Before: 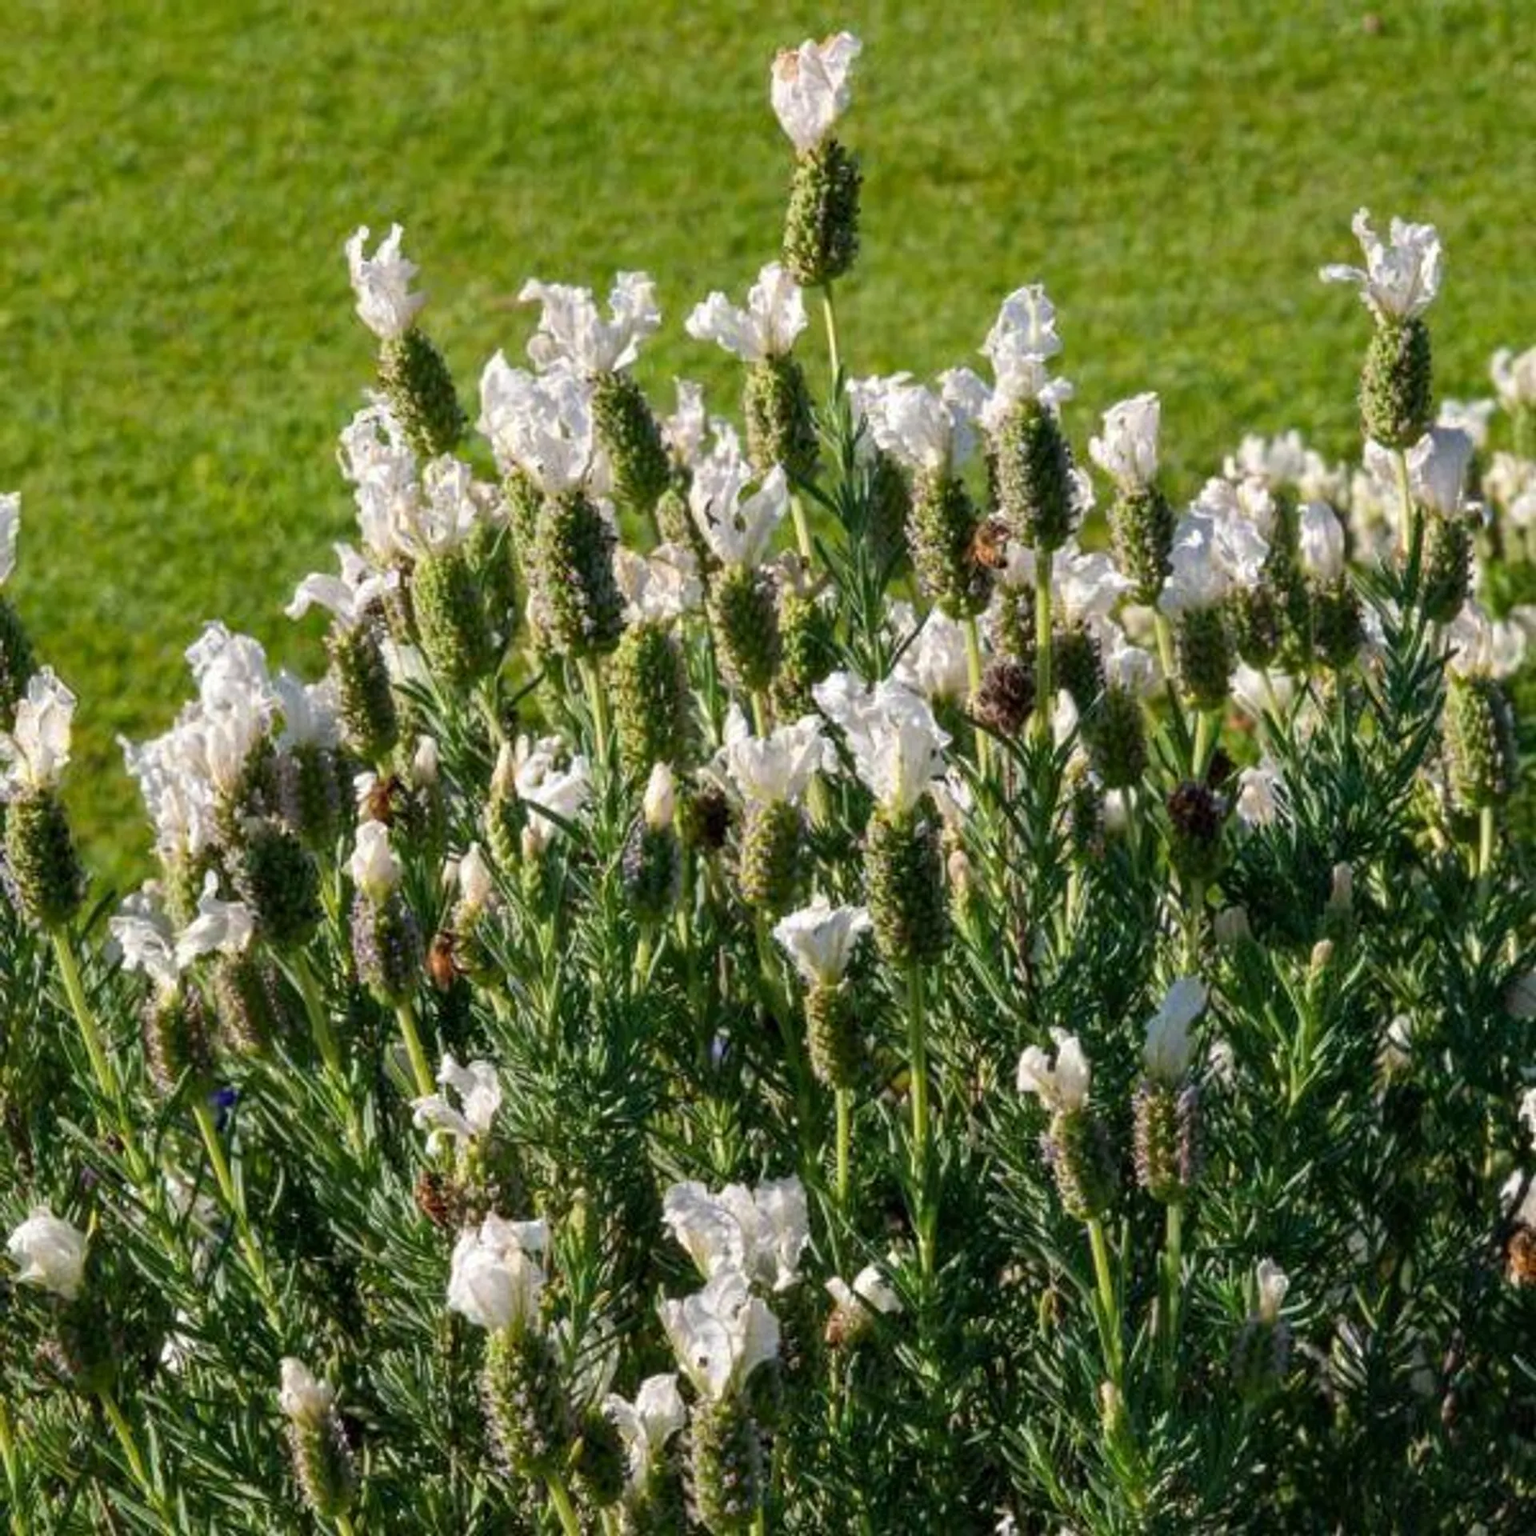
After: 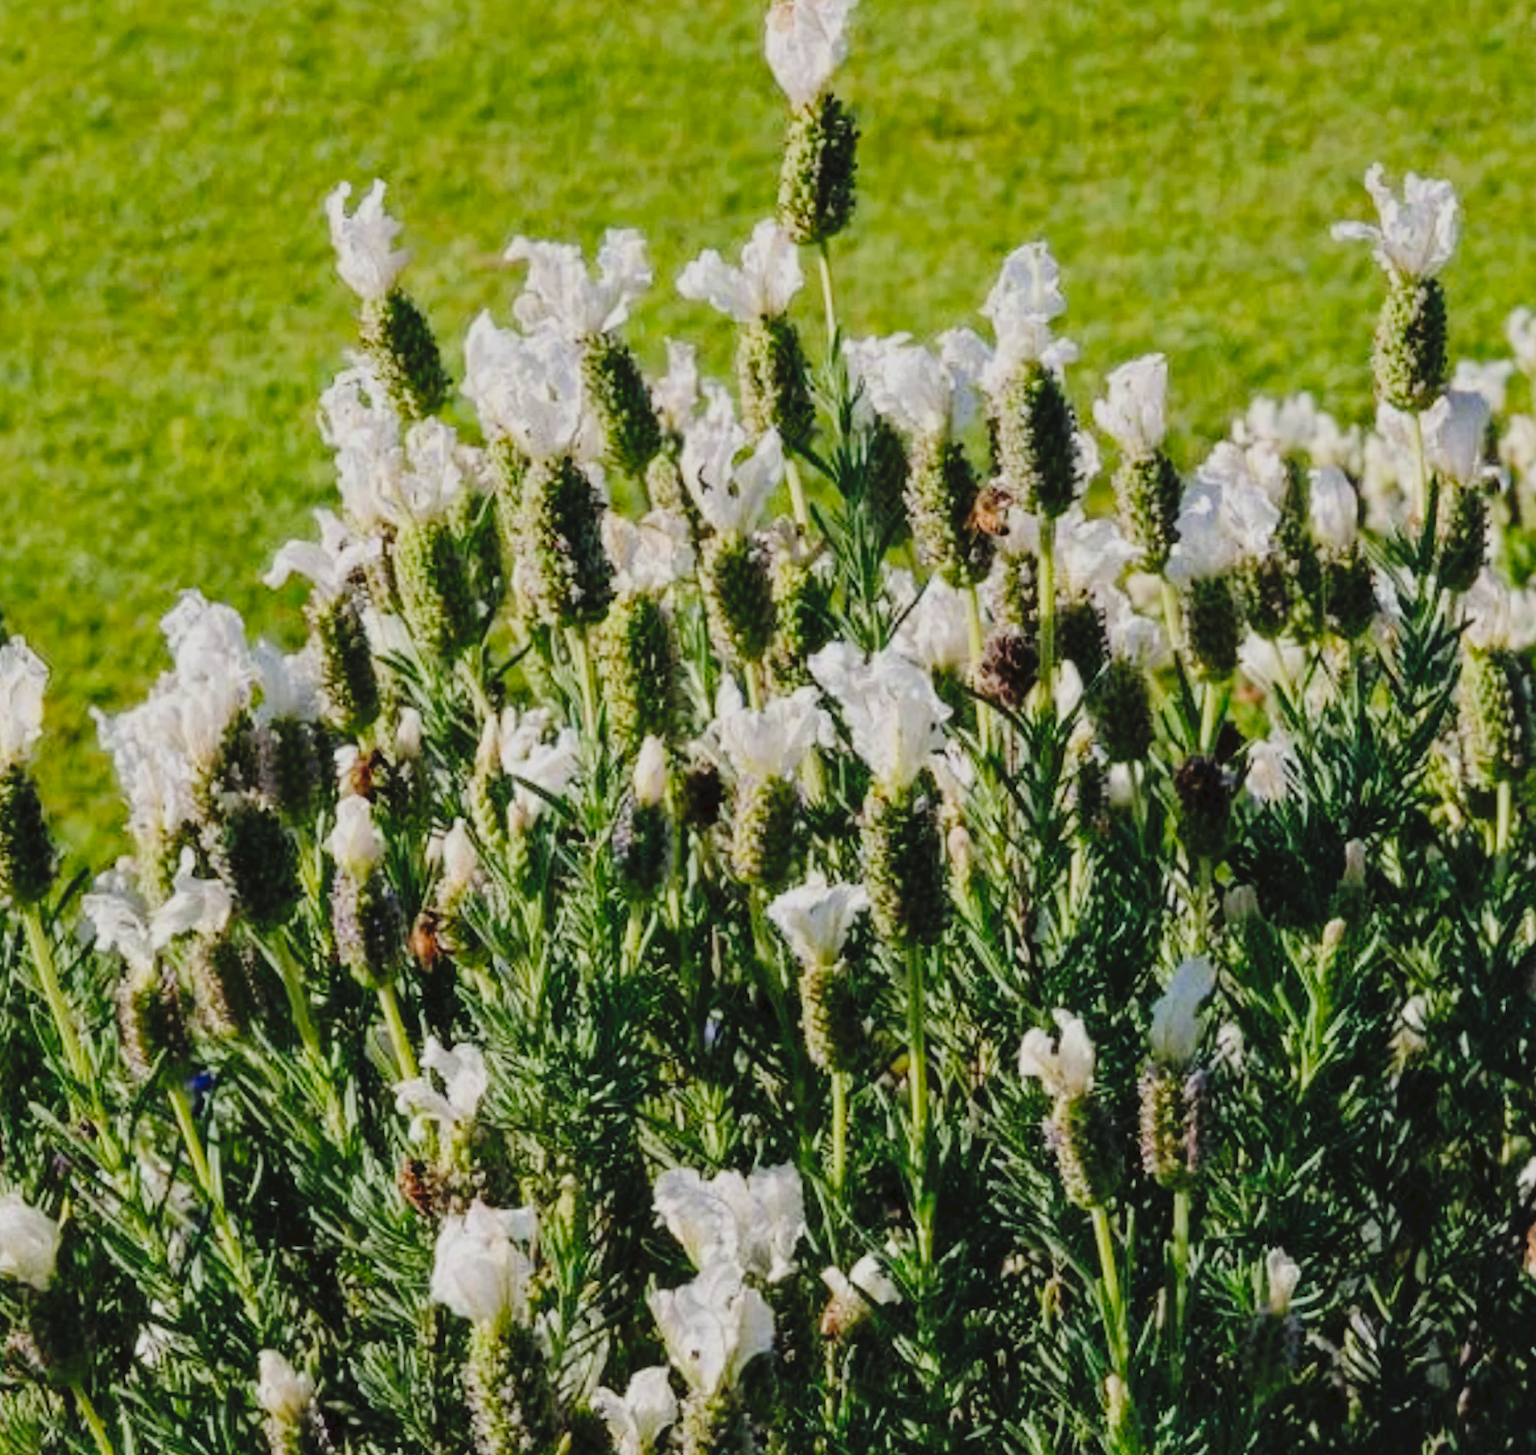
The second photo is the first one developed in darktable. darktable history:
shadows and highlights: shadows 25, highlights -25
filmic rgb: hardness 4.17
crop: left 1.964%, top 3.251%, right 1.122%, bottom 4.933%
tone curve: curves: ch0 [(0, 0) (0.003, 0.047) (0.011, 0.051) (0.025, 0.061) (0.044, 0.075) (0.069, 0.09) (0.1, 0.102) (0.136, 0.125) (0.177, 0.173) (0.224, 0.226) (0.277, 0.303) (0.335, 0.388) (0.399, 0.469) (0.468, 0.545) (0.543, 0.623) (0.623, 0.695) (0.709, 0.766) (0.801, 0.832) (0.898, 0.905) (1, 1)], preserve colors none
